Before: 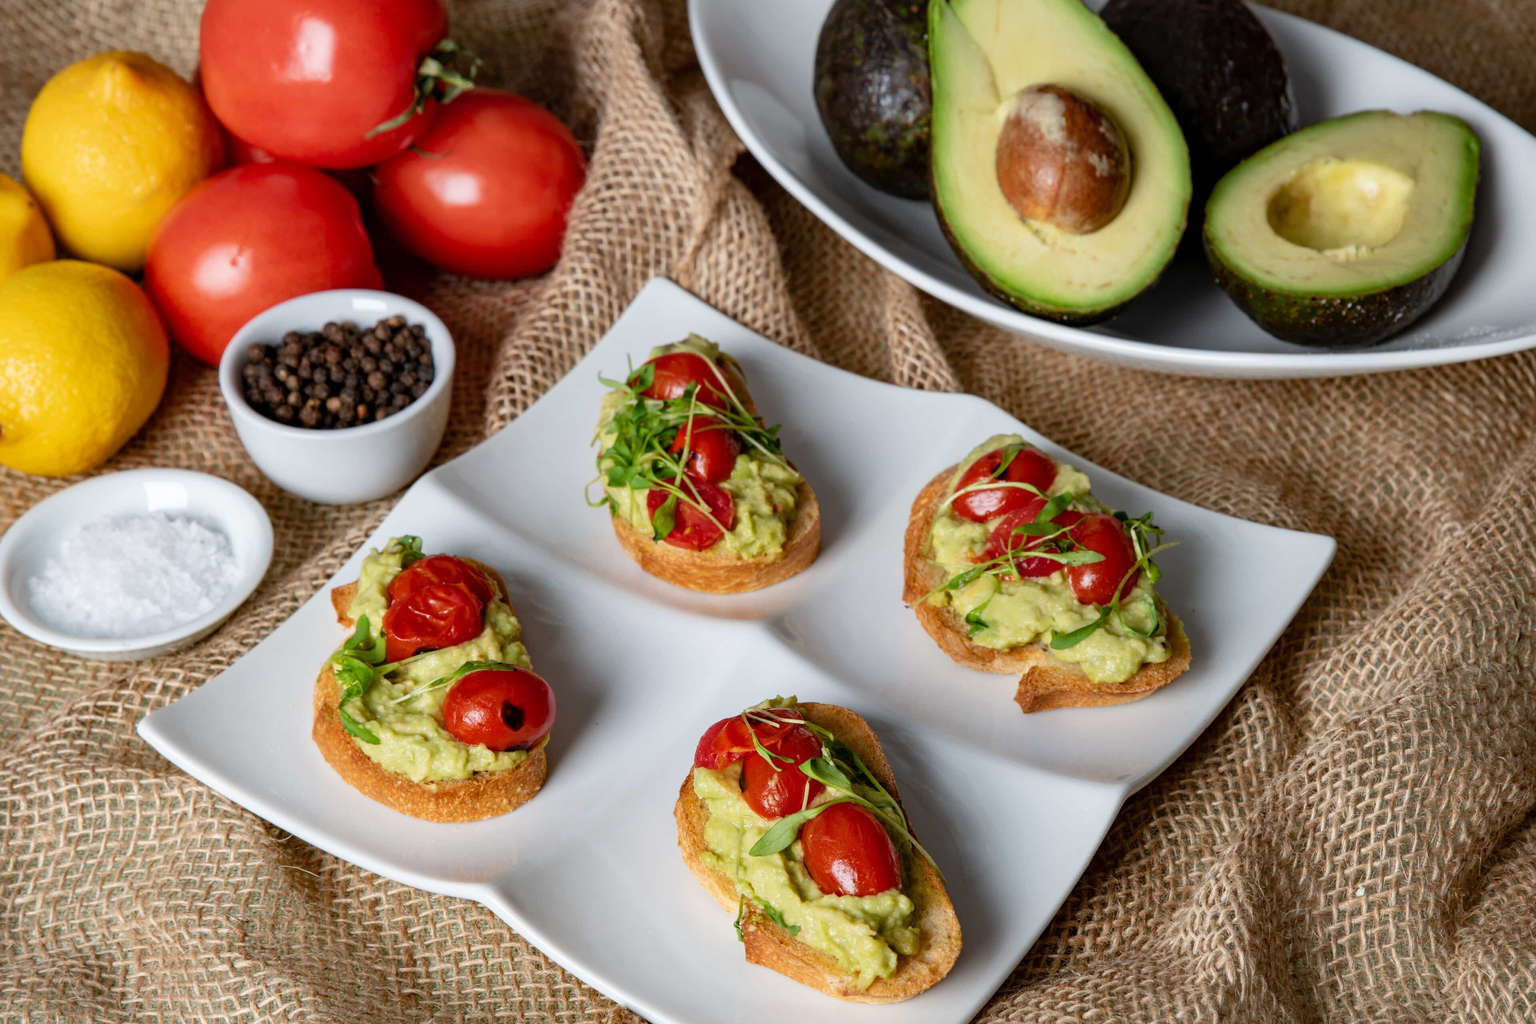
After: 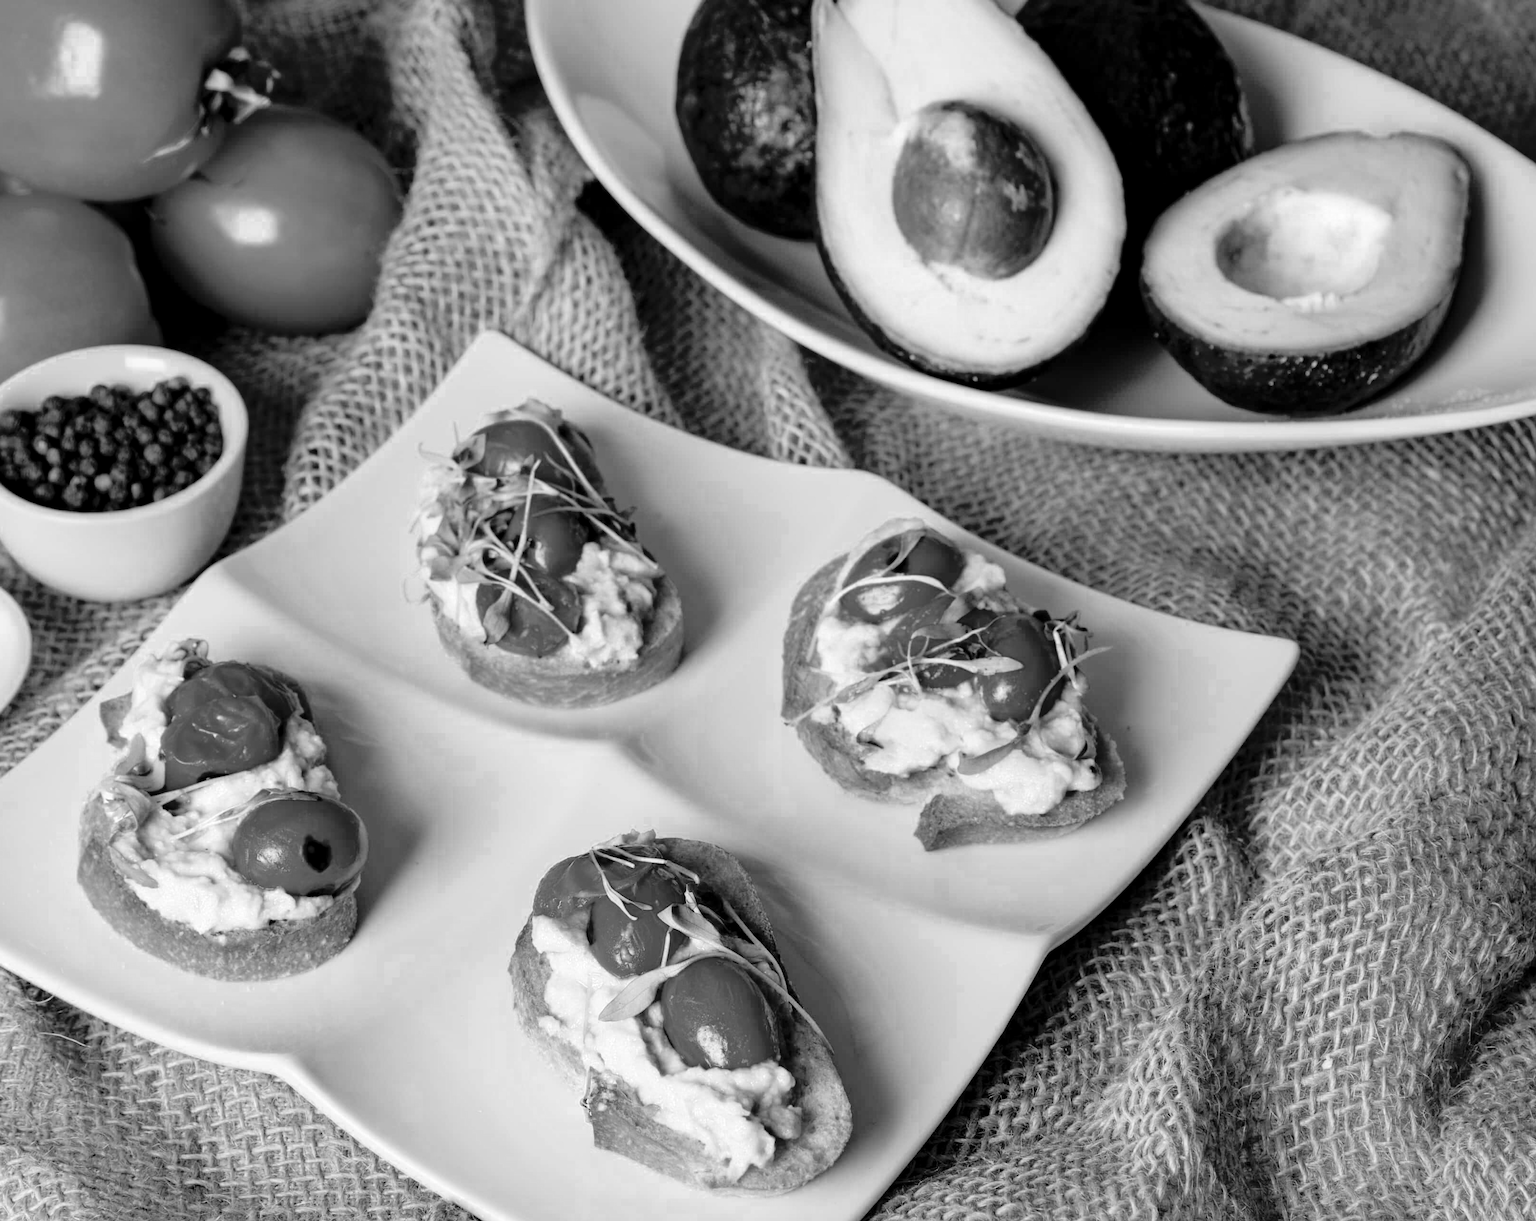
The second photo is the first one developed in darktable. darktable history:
tone curve: curves: ch0 [(0, 0) (0.058, 0.039) (0.168, 0.123) (0.282, 0.327) (0.45, 0.534) (0.676, 0.751) (0.89, 0.919) (1, 1)]; ch1 [(0, 0) (0.094, 0.081) (0.285, 0.299) (0.385, 0.403) (0.447, 0.455) (0.495, 0.496) (0.544, 0.552) (0.589, 0.612) (0.722, 0.728) (1, 1)]; ch2 [(0, 0) (0.257, 0.217) (0.43, 0.421) (0.498, 0.507) (0.531, 0.544) (0.56, 0.579) (0.625, 0.66) (1, 1)], color space Lab, independent channels, preserve colors none
crop: left 16.145%
levels: levels [0.018, 0.493, 1]
color zones: curves: ch0 [(0.002, 0.593) (0.143, 0.417) (0.285, 0.541) (0.455, 0.289) (0.608, 0.327) (0.727, 0.283) (0.869, 0.571) (1, 0.603)]; ch1 [(0, 0) (0.143, 0) (0.286, 0) (0.429, 0) (0.571, 0) (0.714, 0) (0.857, 0)]
